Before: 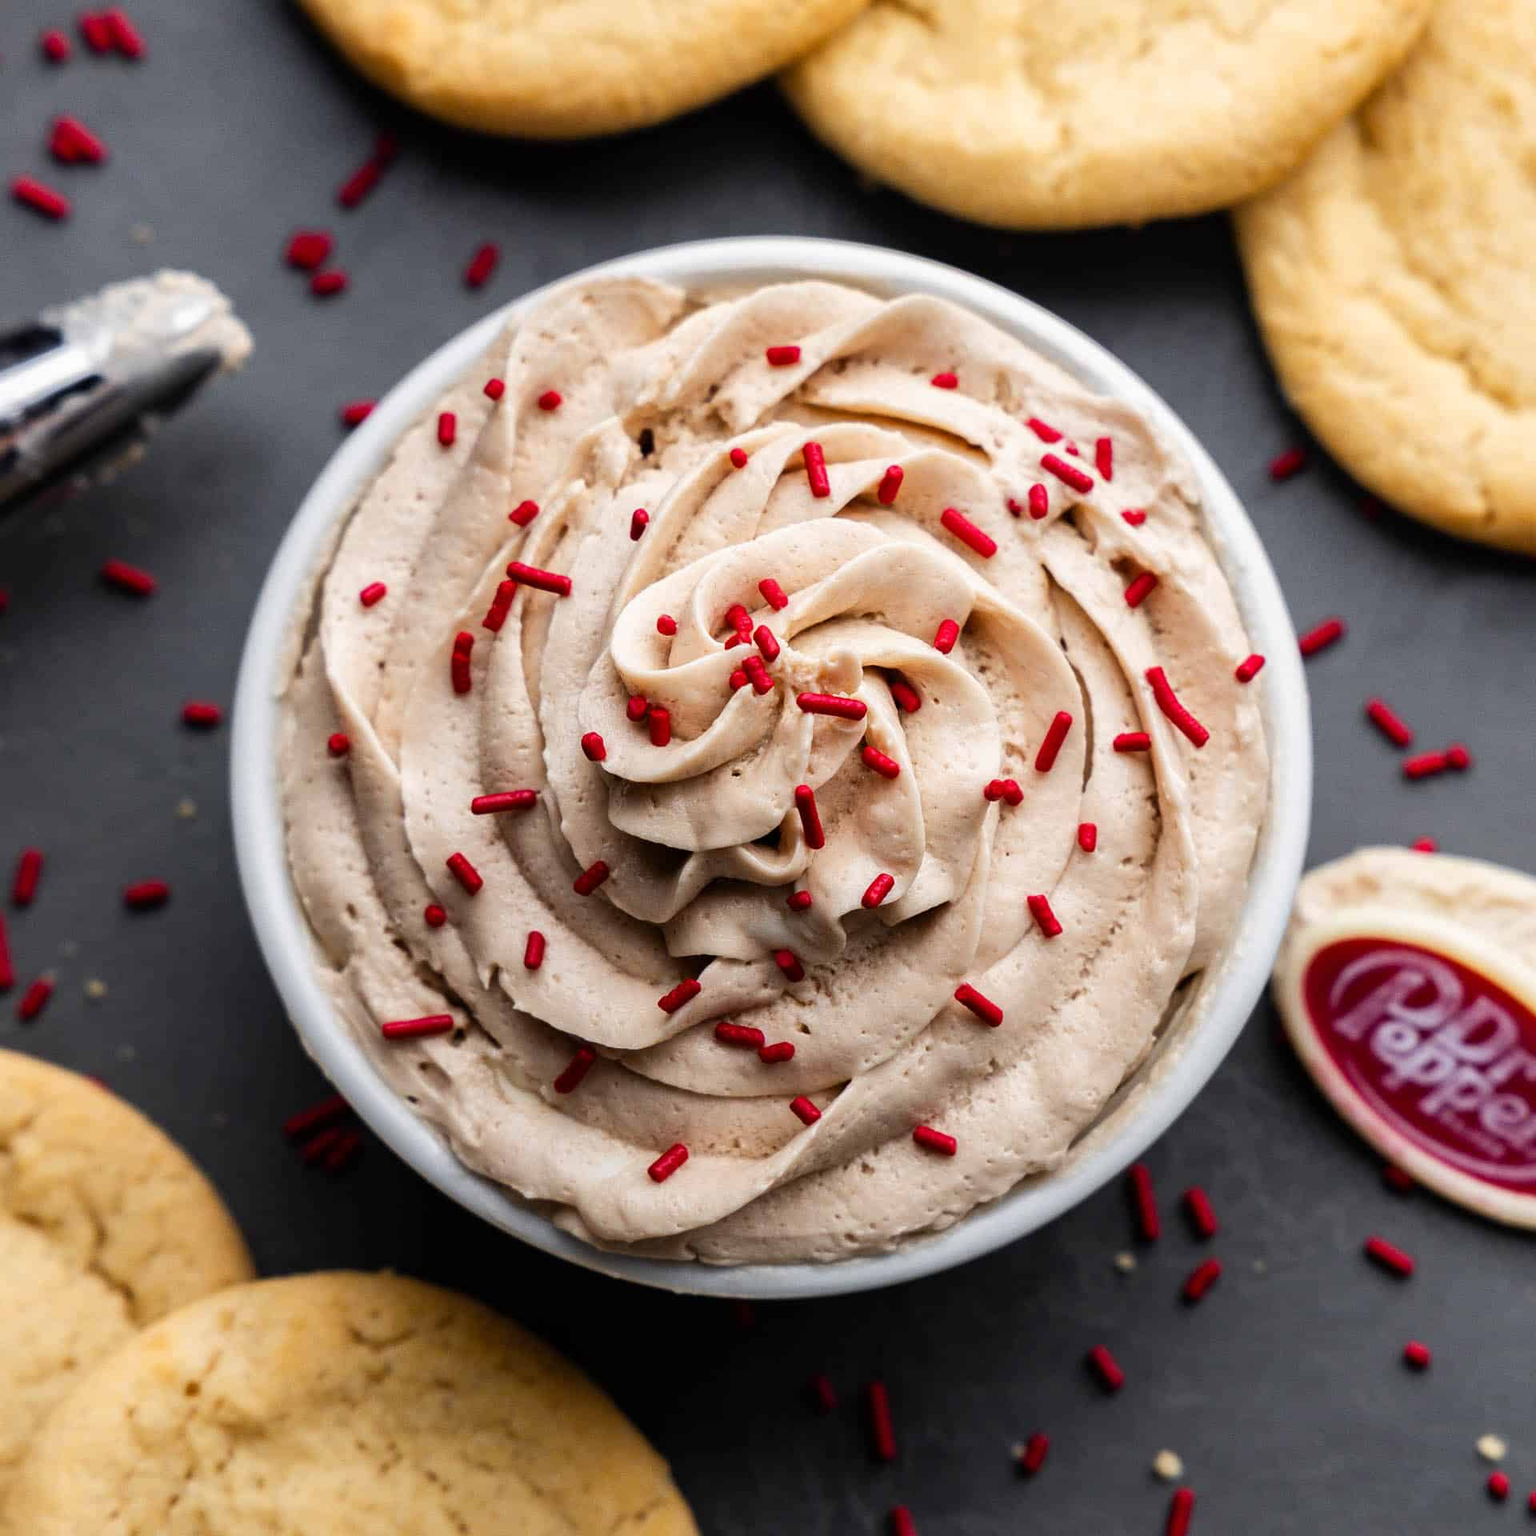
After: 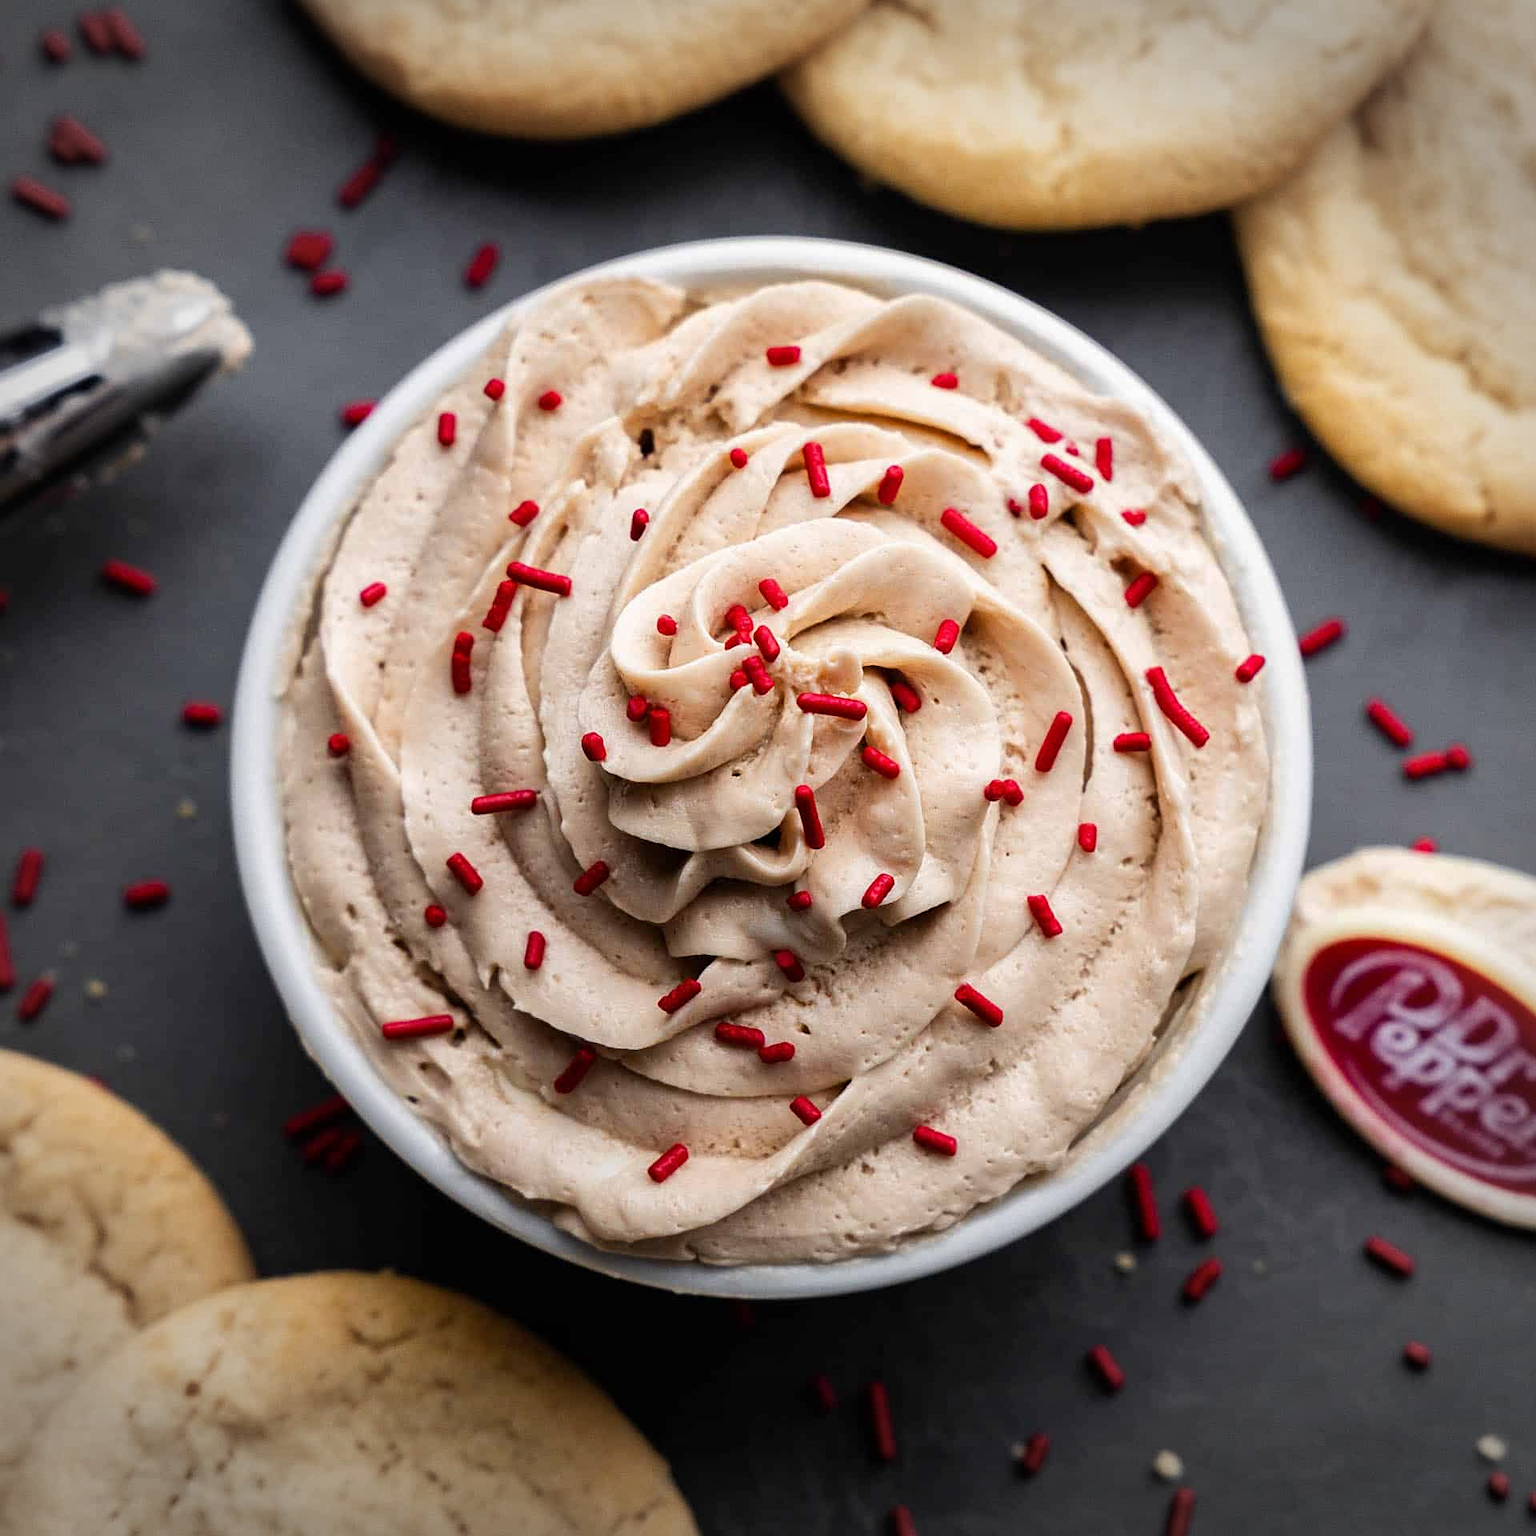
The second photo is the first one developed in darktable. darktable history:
vignetting: fall-off start 88.51%, fall-off radius 43.02%, width/height ratio 1.154
sharpen: amount 0.204
